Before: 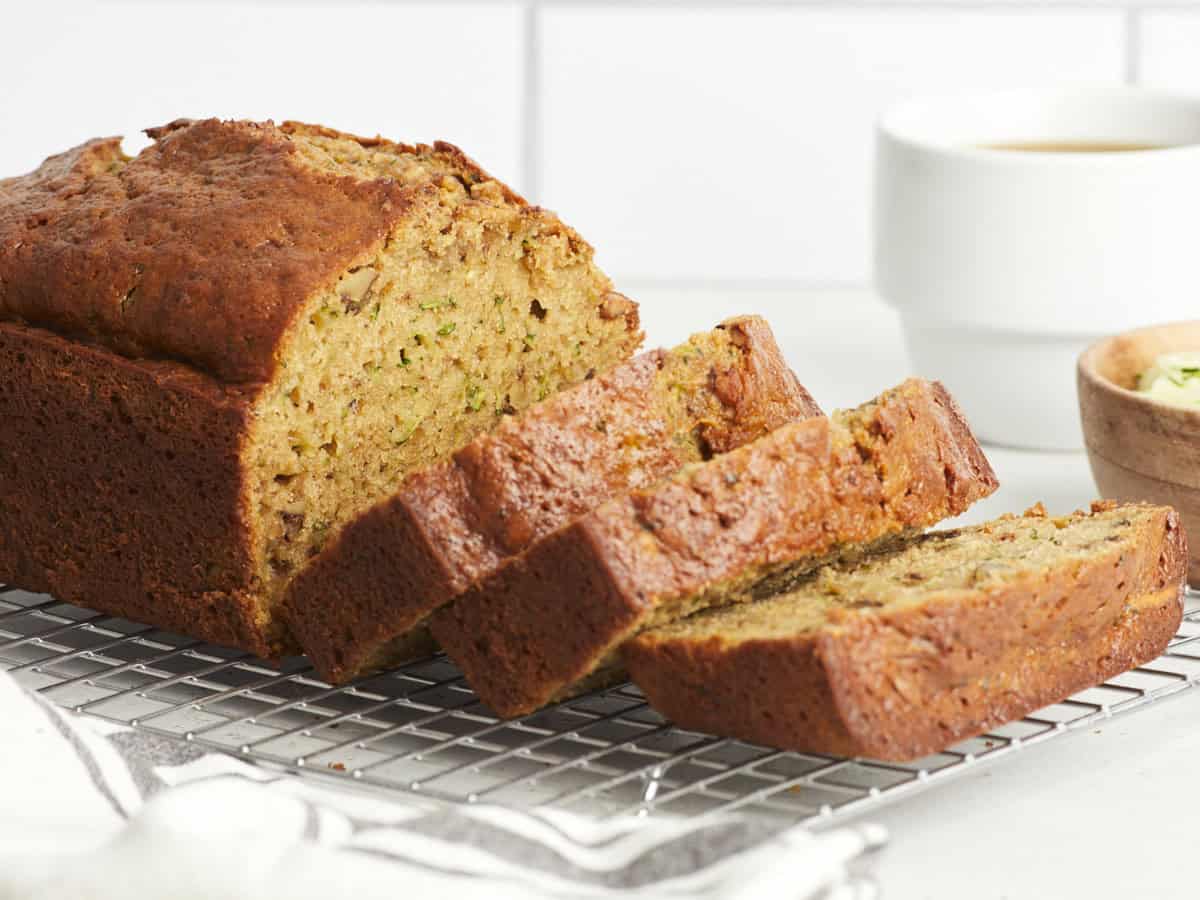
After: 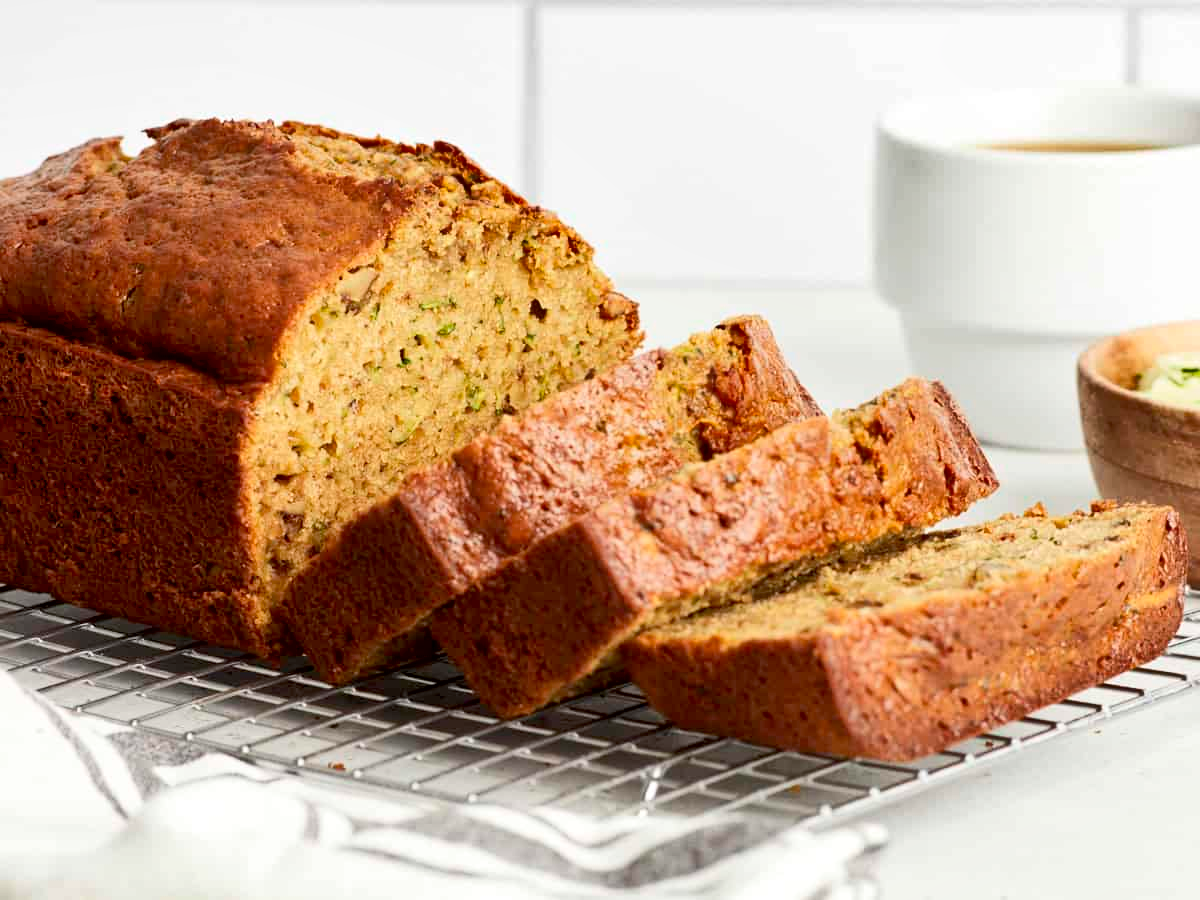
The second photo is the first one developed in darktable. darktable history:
exposure: black level correction 0.01, exposure 0.015 EV, compensate exposure bias true, compensate highlight preservation false
shadows and highlights: low approximation 0.01, soften with gaussian
contrast brightness saturation: contrast 0.15, brightness 0.042
